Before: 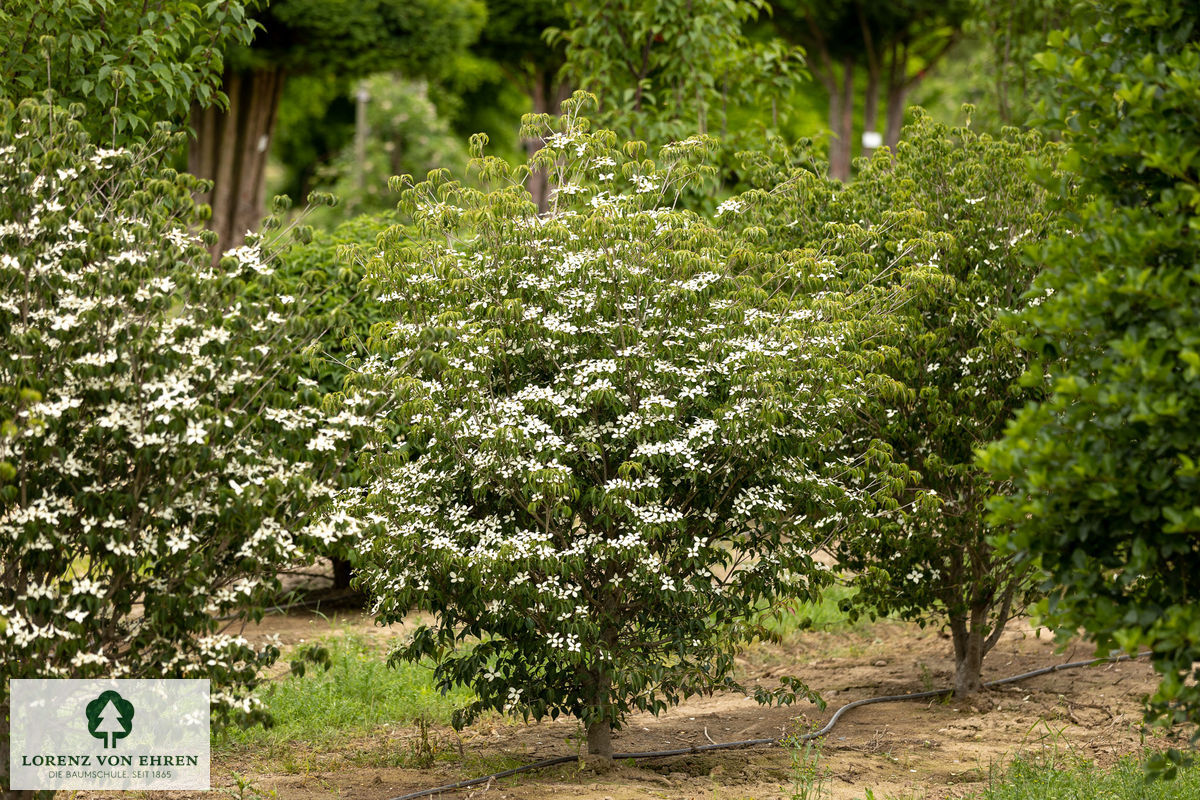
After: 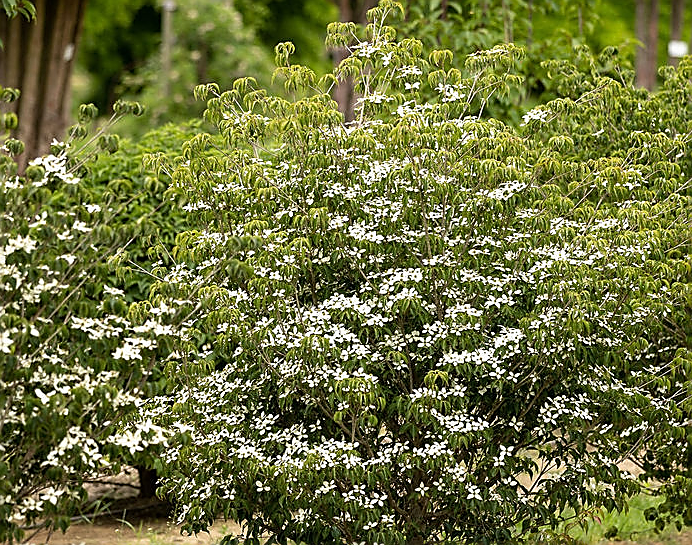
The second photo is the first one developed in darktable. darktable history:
crop: left 16.216%, top 11.408%, right 26.075%, bottom 20.378%
sharpen: radius 1.386, amount 1.257, threshold 0.765
